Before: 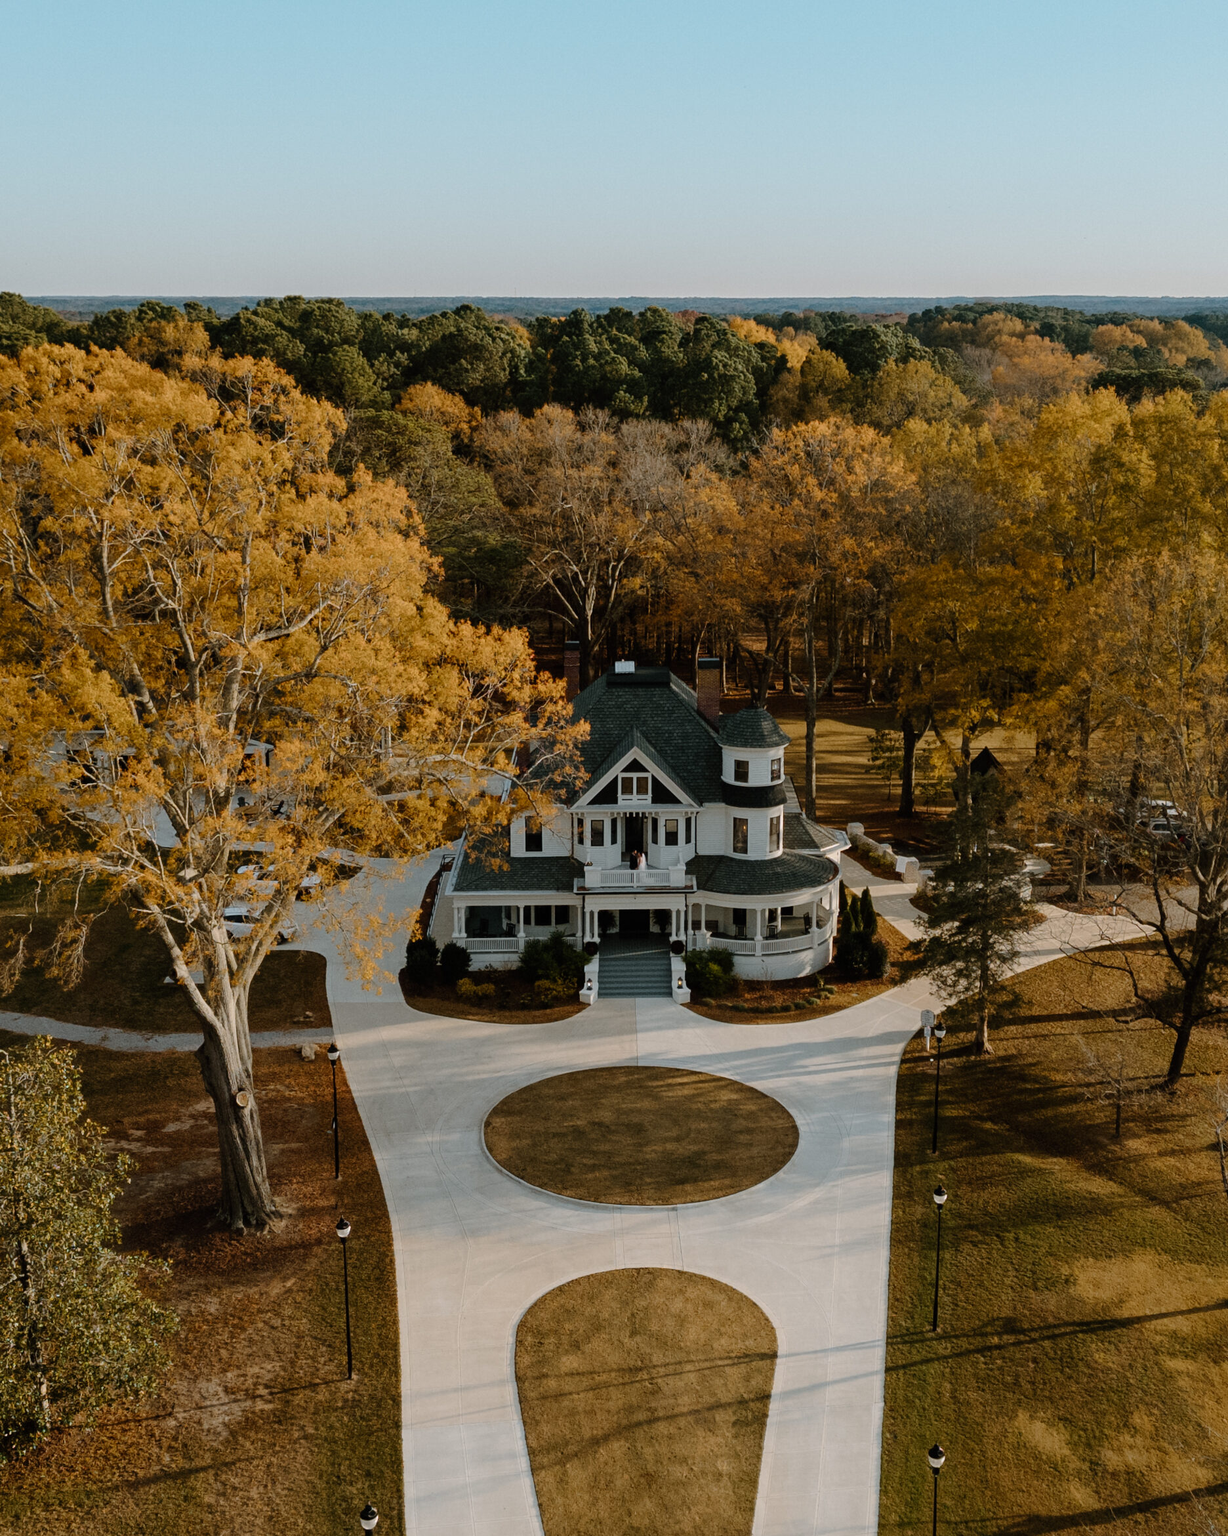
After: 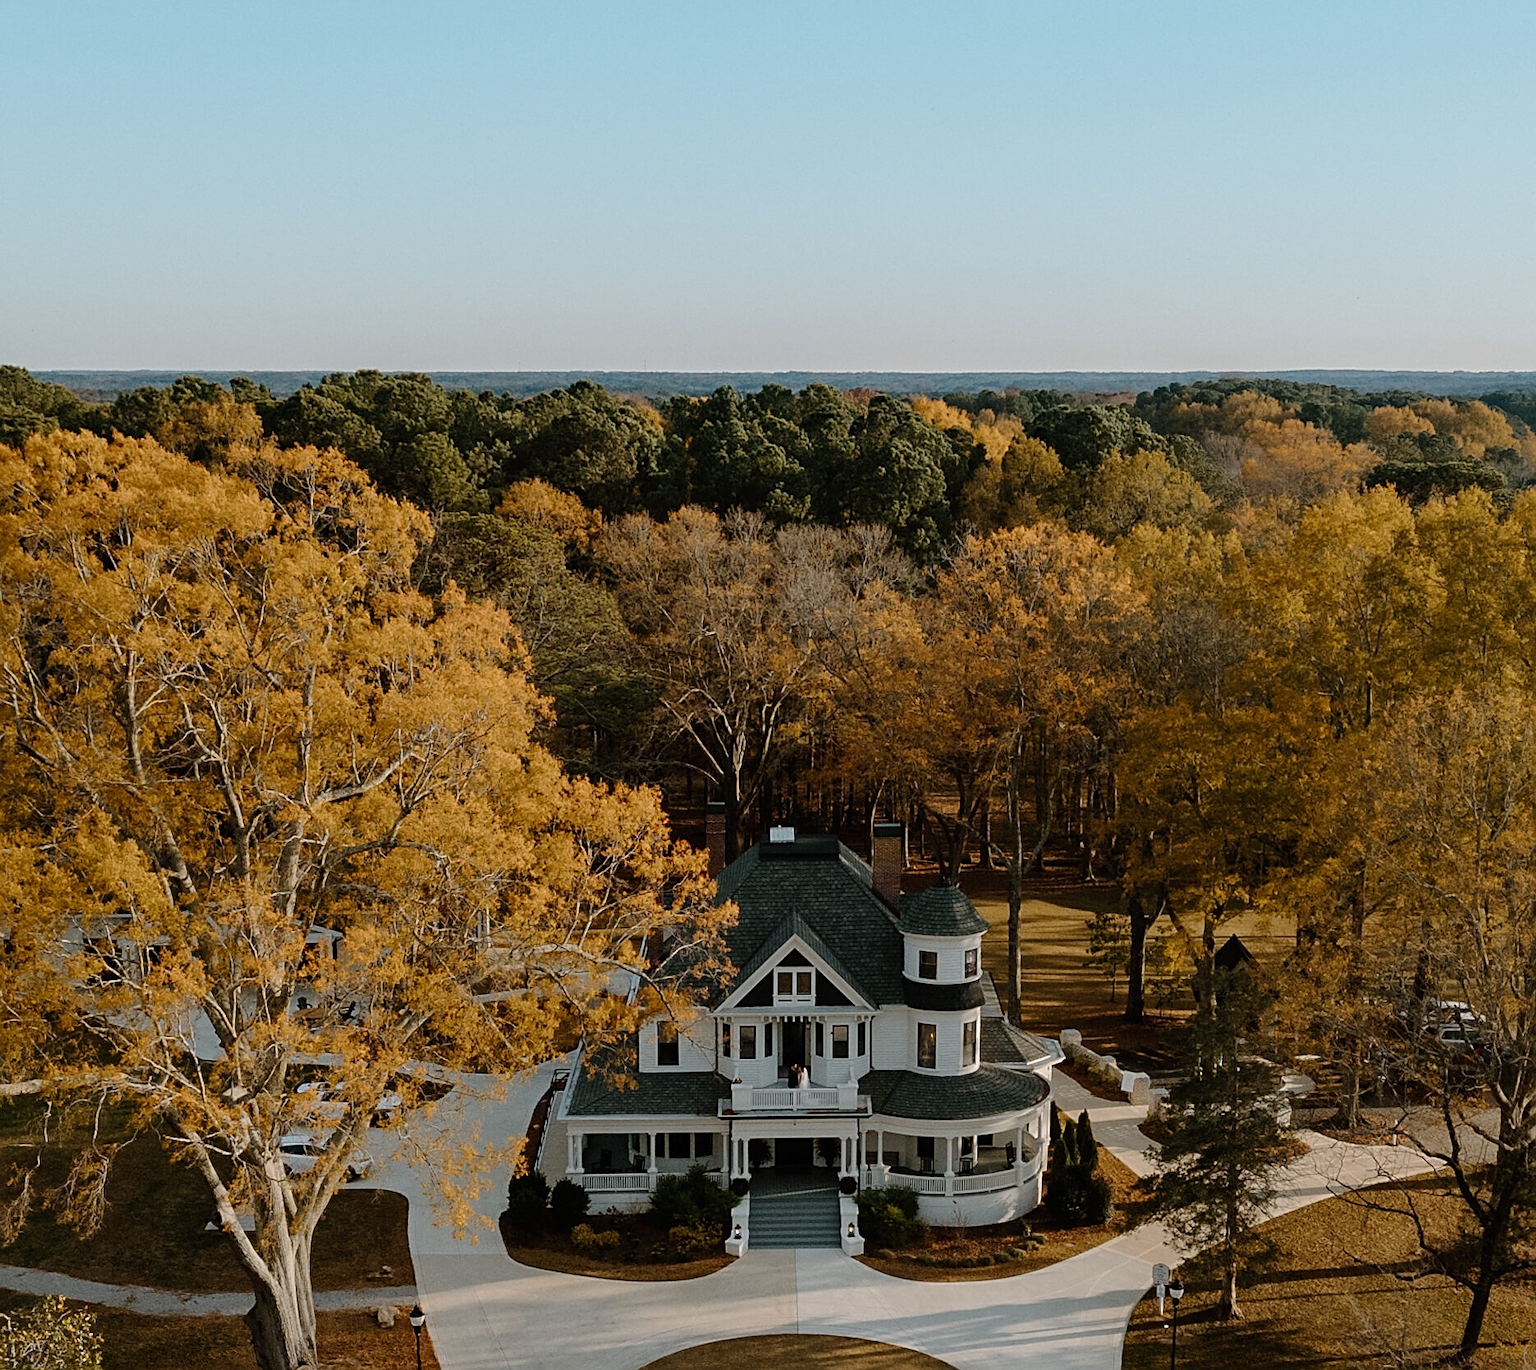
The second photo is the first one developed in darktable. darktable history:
sharpen: on, module defaults
crop: right 0%, bottom 28.663%
